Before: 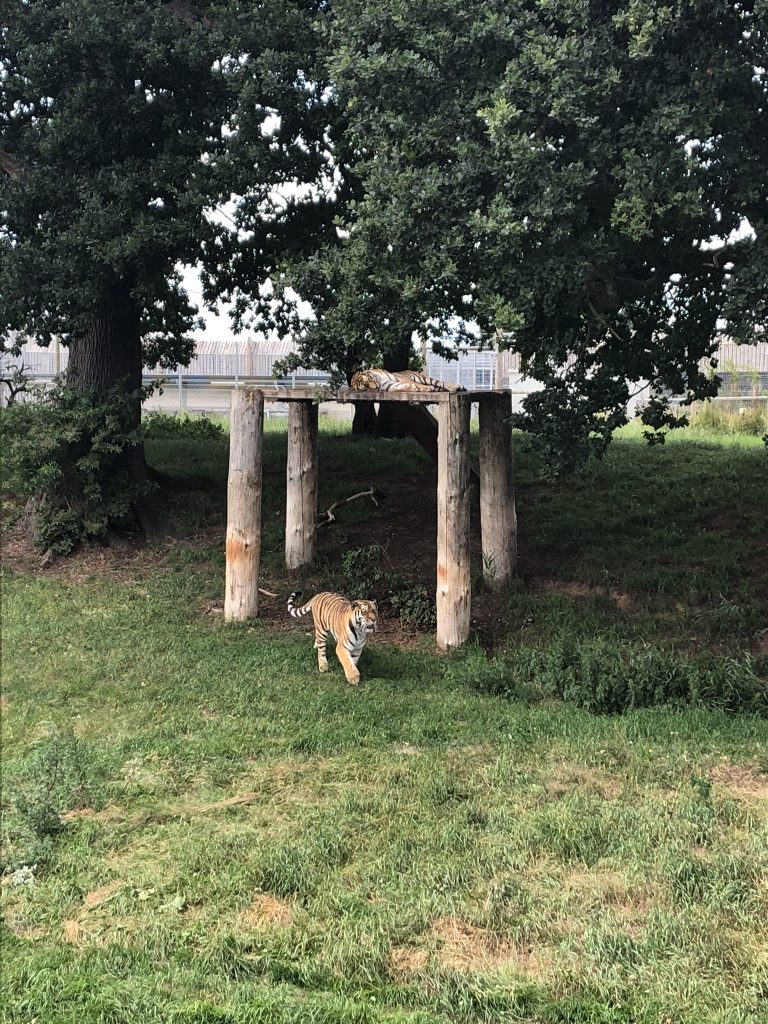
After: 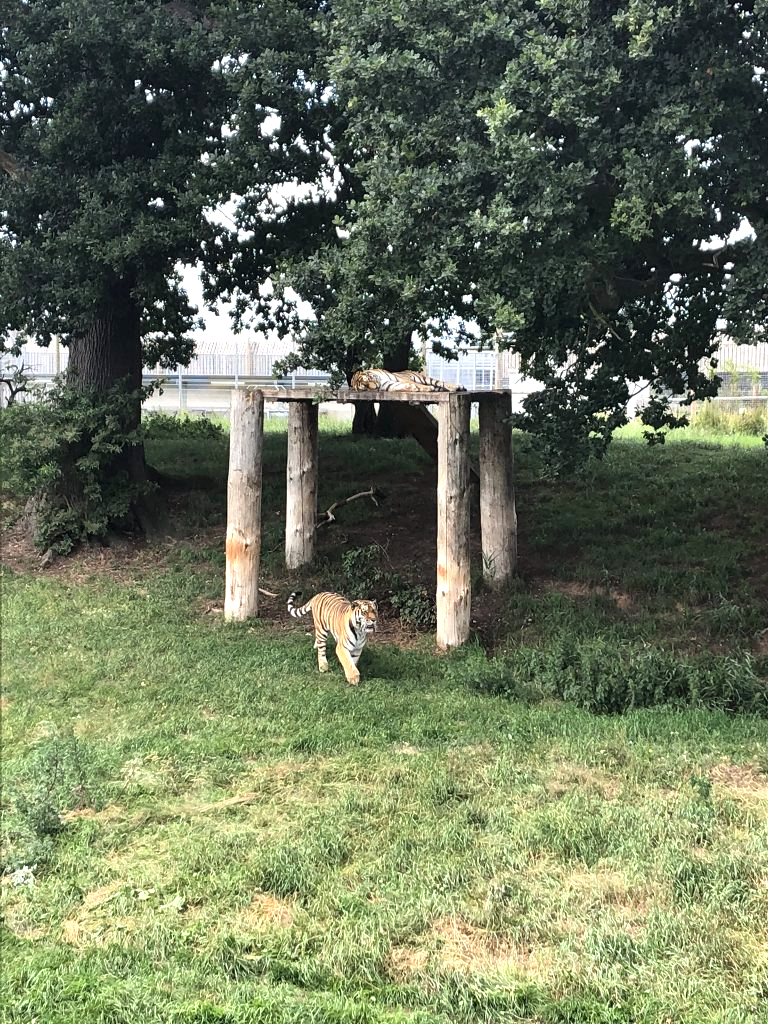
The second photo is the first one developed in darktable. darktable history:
exposure: exposure 0.6 EV, compensate highlight preservation false
white balance: red 0.978, blue 0.999
